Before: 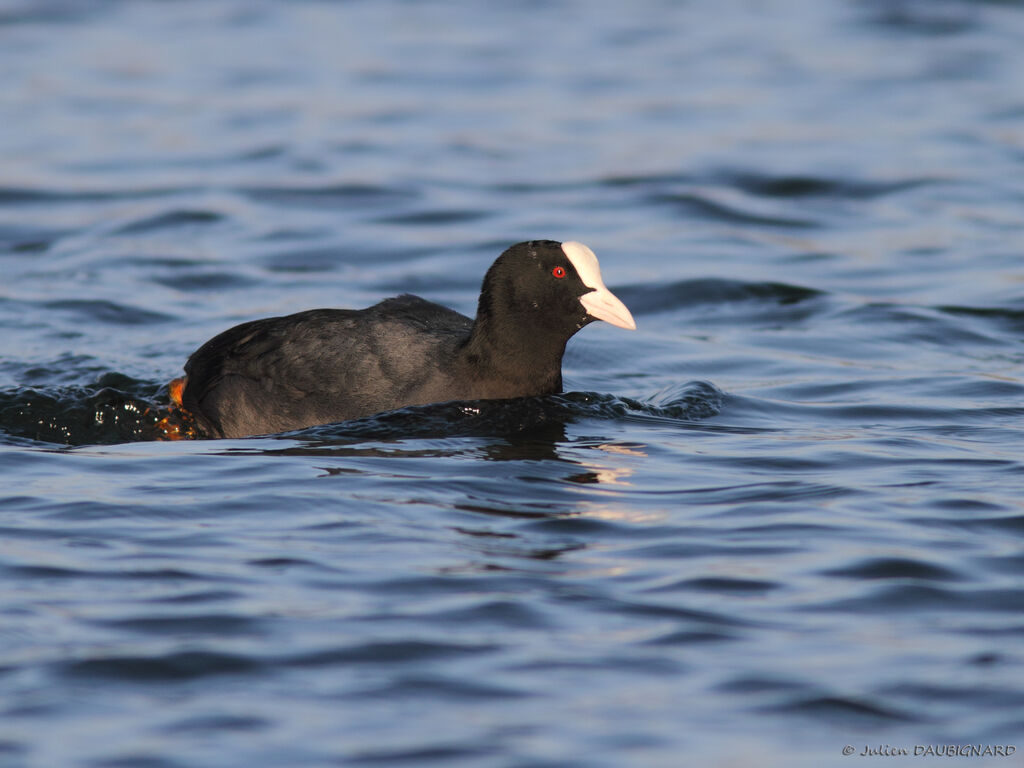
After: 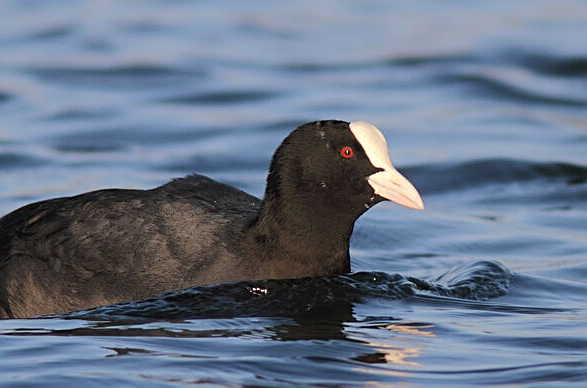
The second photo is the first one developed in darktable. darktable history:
shadows and highlights: shadows 9.73, white point adjustment 0.876, highlights -39.45
sharpen: on, module defaults
crop: left 20.751%, top 15.731%, right 21.828%, bottom 33.675%
color zones: curves: ch0 [(0.068, 0.464) (0.25, 0.5) (0.48, 0.508) (0.75, 0.536) (0.886, 0.476) (0.967, 0.456)]; ch1 [(0.066, 0.456) (0.25, 0.5) (0.616, 0.508) (0.746, 0.56) (0.934, 0.444)]
